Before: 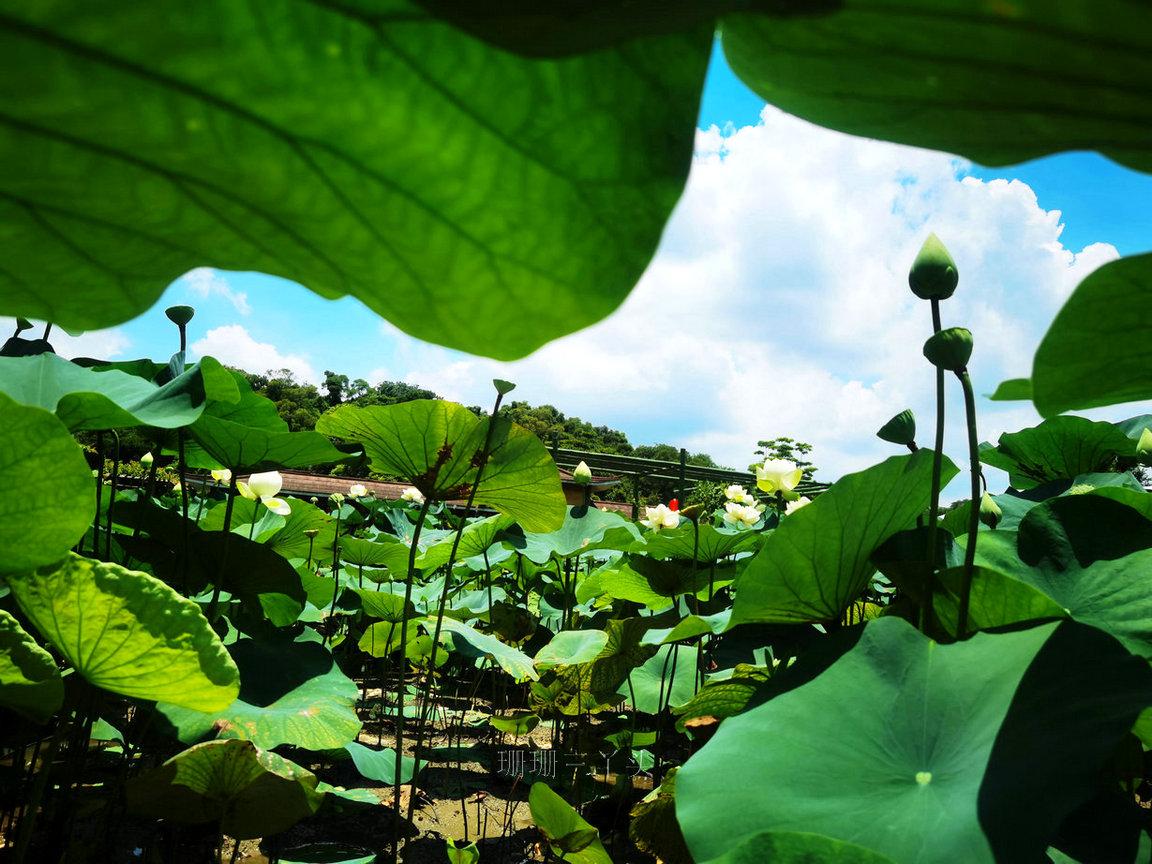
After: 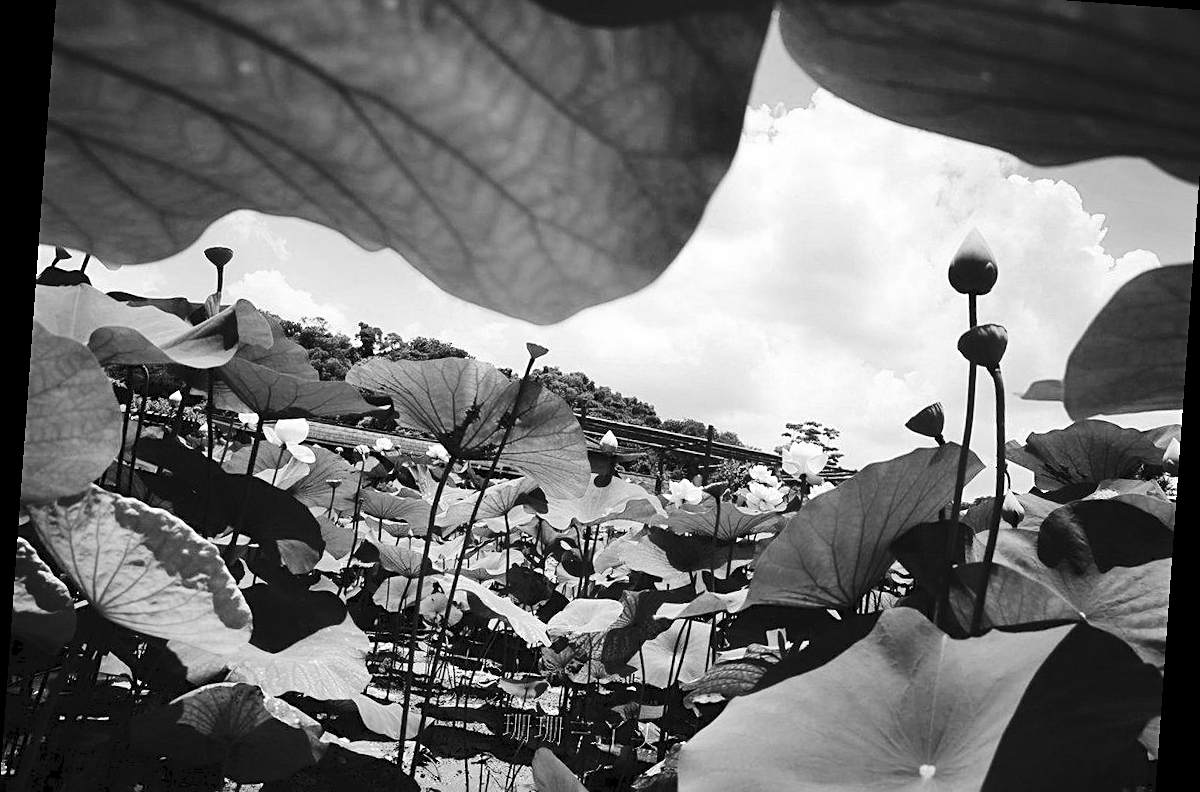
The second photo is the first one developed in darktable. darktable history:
monochrome: on, module defaults
rotate and perspective: rotation 4.1°, automatic cropping off
tone curve: curves: ch0 [(0, 0) (0.003, 0.049) (0.011, 0.052) (0.025, 0.061) (0.044, 0.08) (0.069, 0.101) (0.1, 0.119) (0.136, 0.139) (0.177, 0.172) (0.224, 0.222) (0.277, 0.292) (0.335, 0.367) (0.399, 0.444) (0.468, 0.538) (0.543, 0.623) (0.623, 0.713) (0.709, 0.784) (0.801, 0.844) (0.898, 0.916) (1, 1)], preserve colors none
sharpen: on, module defaults
crop: top 7.625%, bottom 8.027%
